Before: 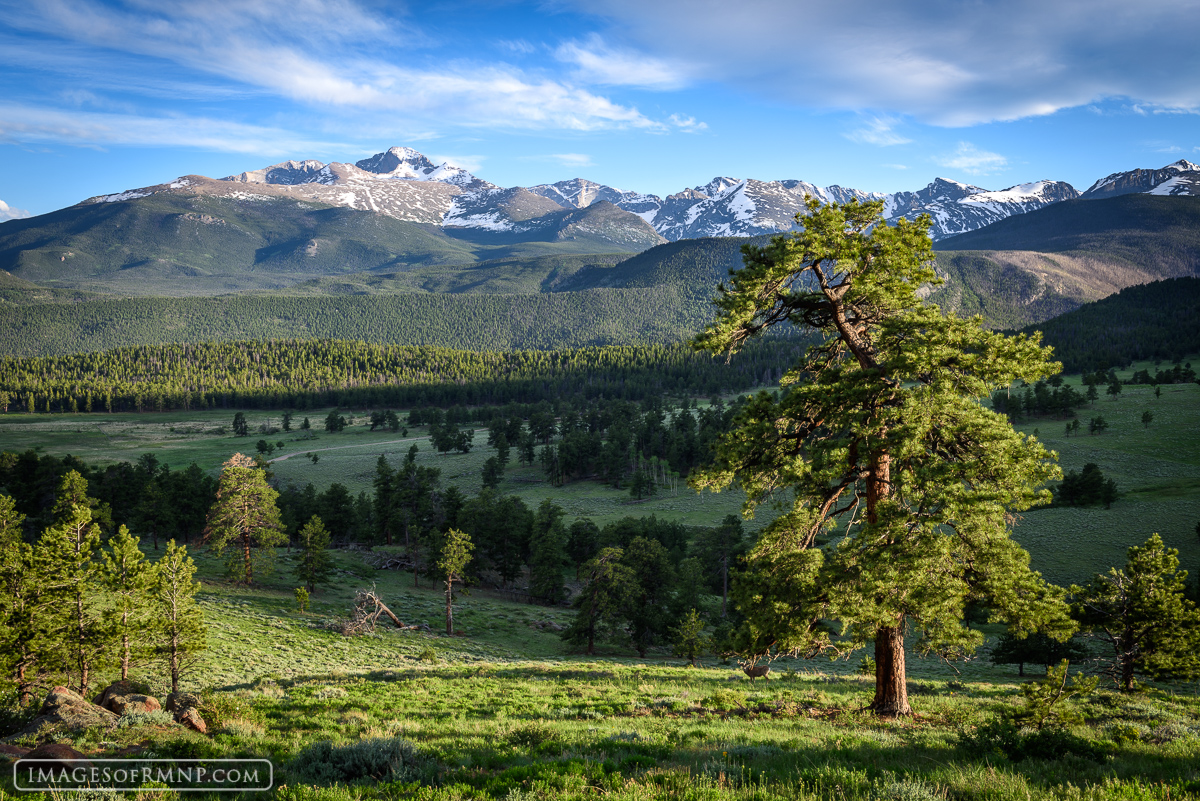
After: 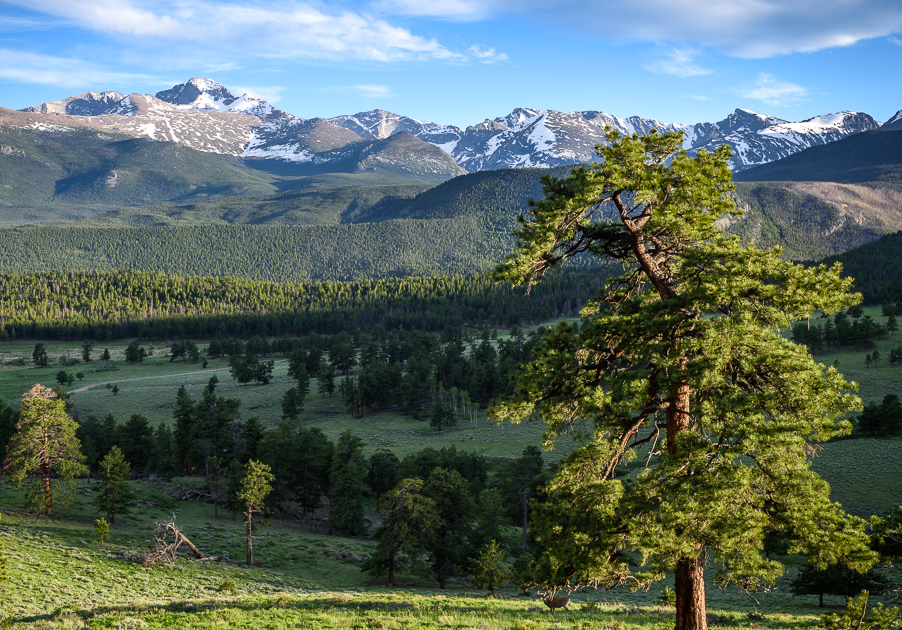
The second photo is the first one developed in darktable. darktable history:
crop: left 16.668%, top 8.656%, right 8.154%, bottom 12.653%
